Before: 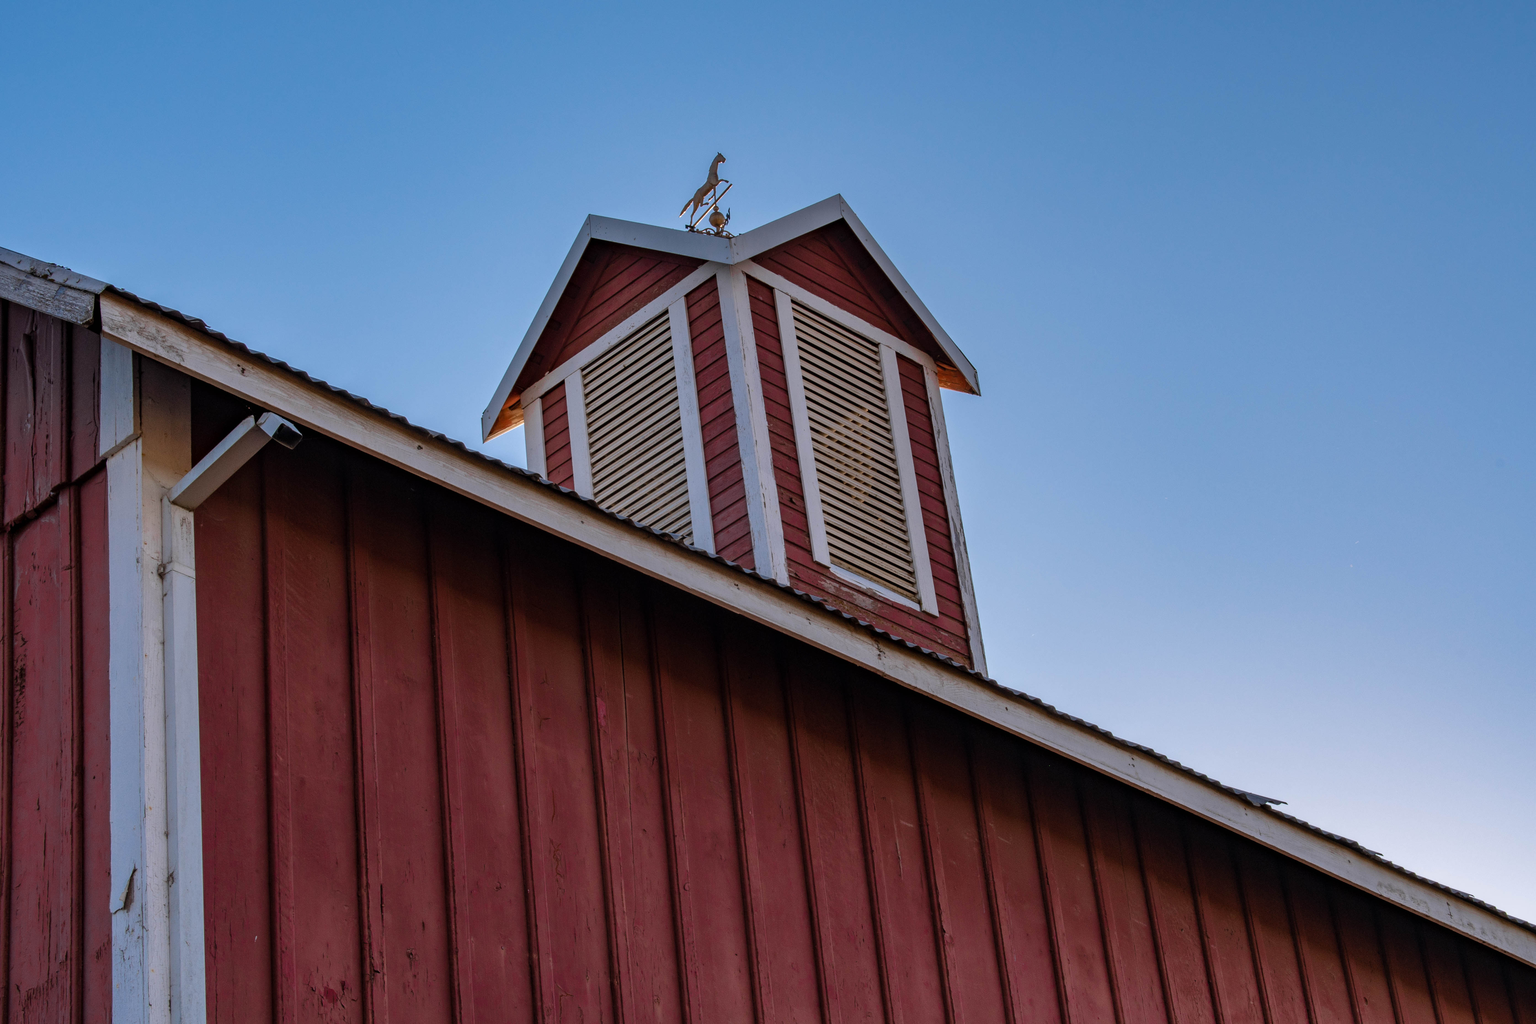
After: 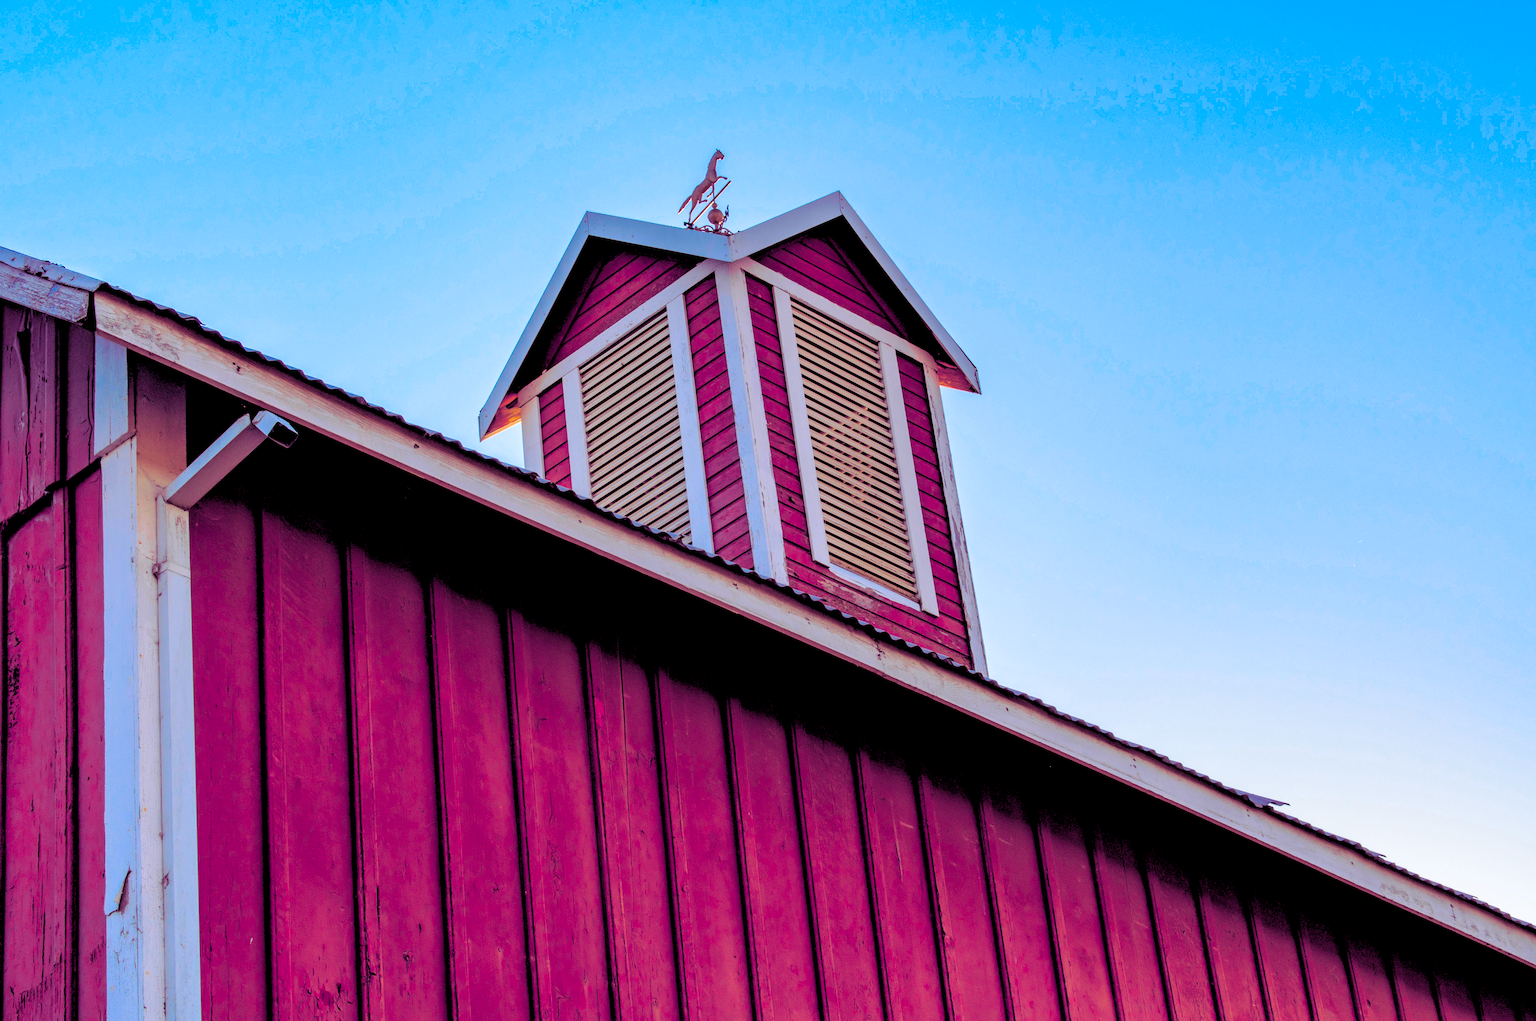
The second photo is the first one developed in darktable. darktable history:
crop: left 0.434%, top 0.485%, right 0.244%, bottom 0.386%
split-toning: shadows › hue 277.2°, shadows › saturation 0.74
color balance rgb: perceptual saturation grading › global saturation 20%, perceptual saturation grading › highlights -25%, perceptual saturation grading › shadows 25%, global vibrance 50%
levels: levels [0.072, 0.414, 0.976]
